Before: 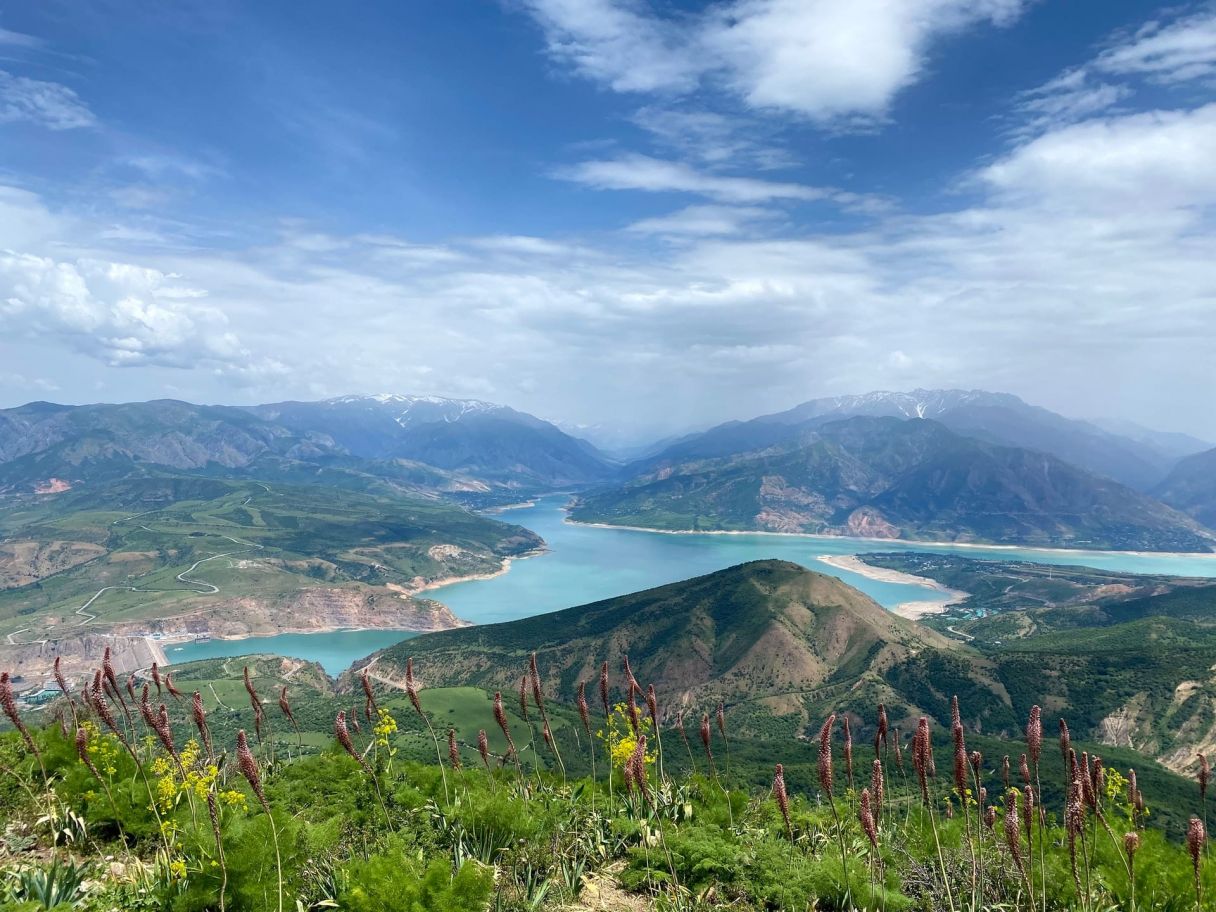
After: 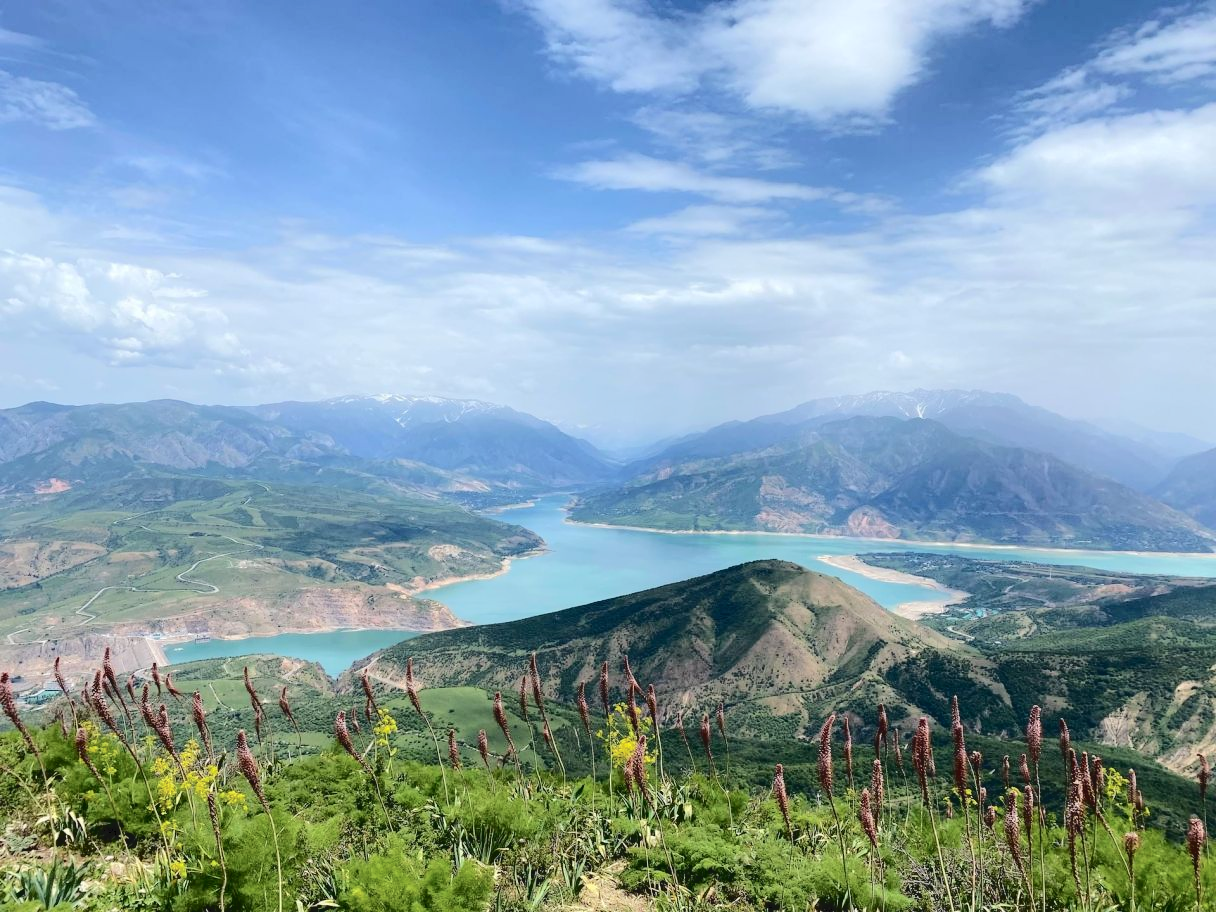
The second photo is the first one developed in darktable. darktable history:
tone curve: curves: ch0 [(0, 0) (0.003, 0.058) (0.011, 0.061) (0.025, 0.065) (0.044, 0.076) (0.069, 0.083) (0.1, 0.09) (0.136, 0.102) (0.177, 0.145) (0.224, 0.196) (0.277, 0.278) (0.335, 0.375) (0.399, 0.486) (0.468, 0.578) (0.543, 0.651) (0.623, 0.717) (0.709, 0.783) (0.801, 0.838) (0.898, 0.91) (1, 1)], color space Lab, independent channels, preserve colors none
